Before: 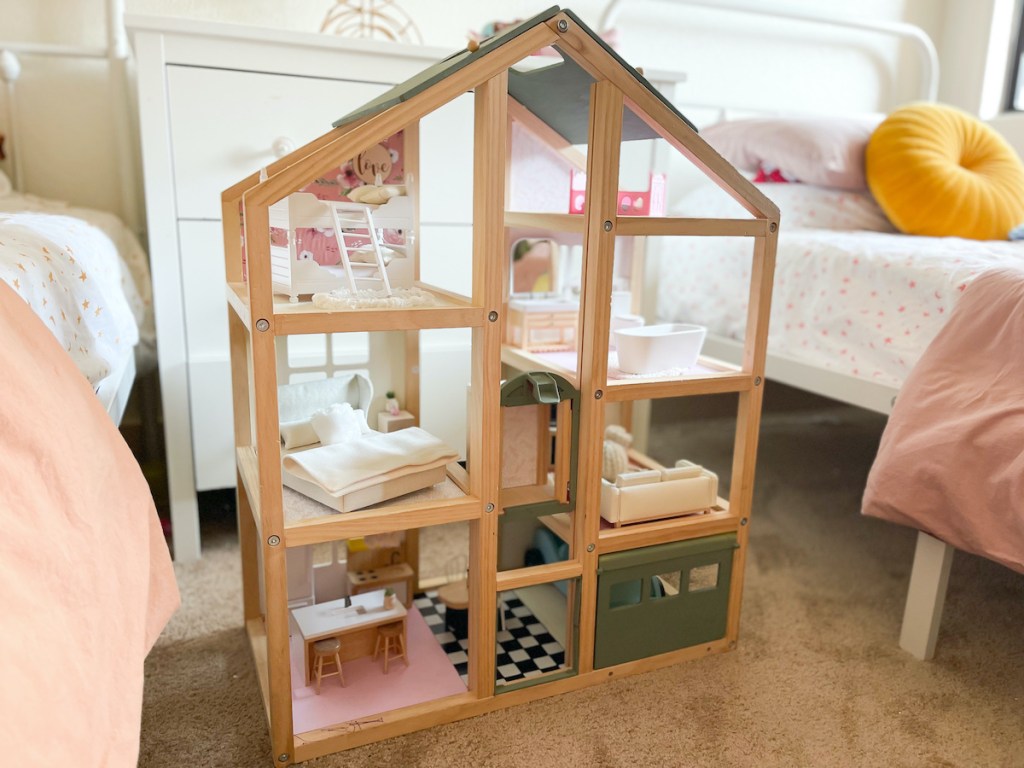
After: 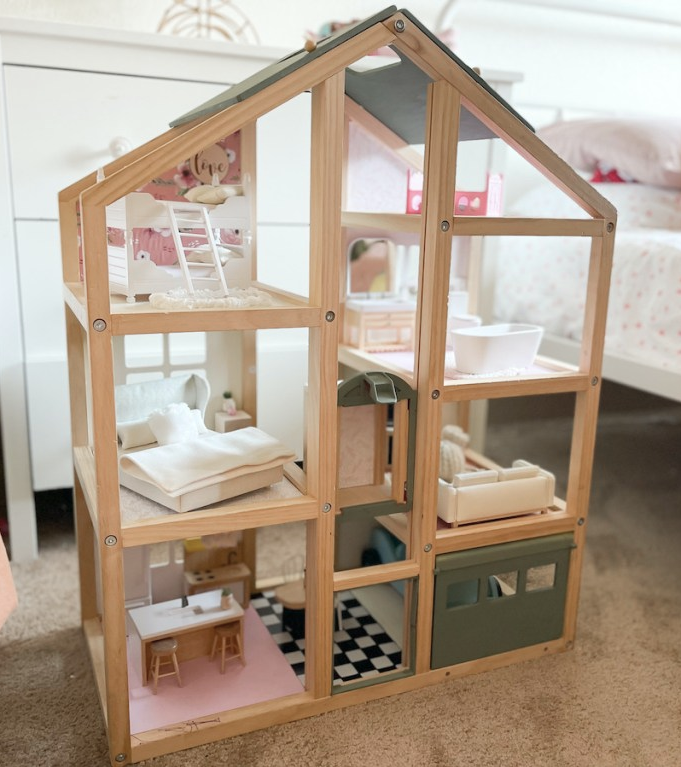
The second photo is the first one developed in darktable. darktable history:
color zones: curves: ch0 [(0, 0.5) (0.143, 0.5) (0.286, 0.5) (0.429, 0.504) (0.571, 0.5) (0.714, 0.509) (0.857, 0.5) (1, 0.5)]; ch1 [(0, 0.425) (0.143, 0.425) (0.286, 0.375) (0.429, 0.405) (0.571, 0.5) (0.714, 0.47) (0.857, 0.425) (1, 0.435)]; ch2 [(0, 0.5) (0.143, 0.5) (0.286, 0.5) (0.429, 0.517) (0.571, 0.5) (0.714, 0.51) (0.857, 0.5) (1, 0.5)], mix 25.17%
crop and rotate: left 15.968%, right 17.443%
